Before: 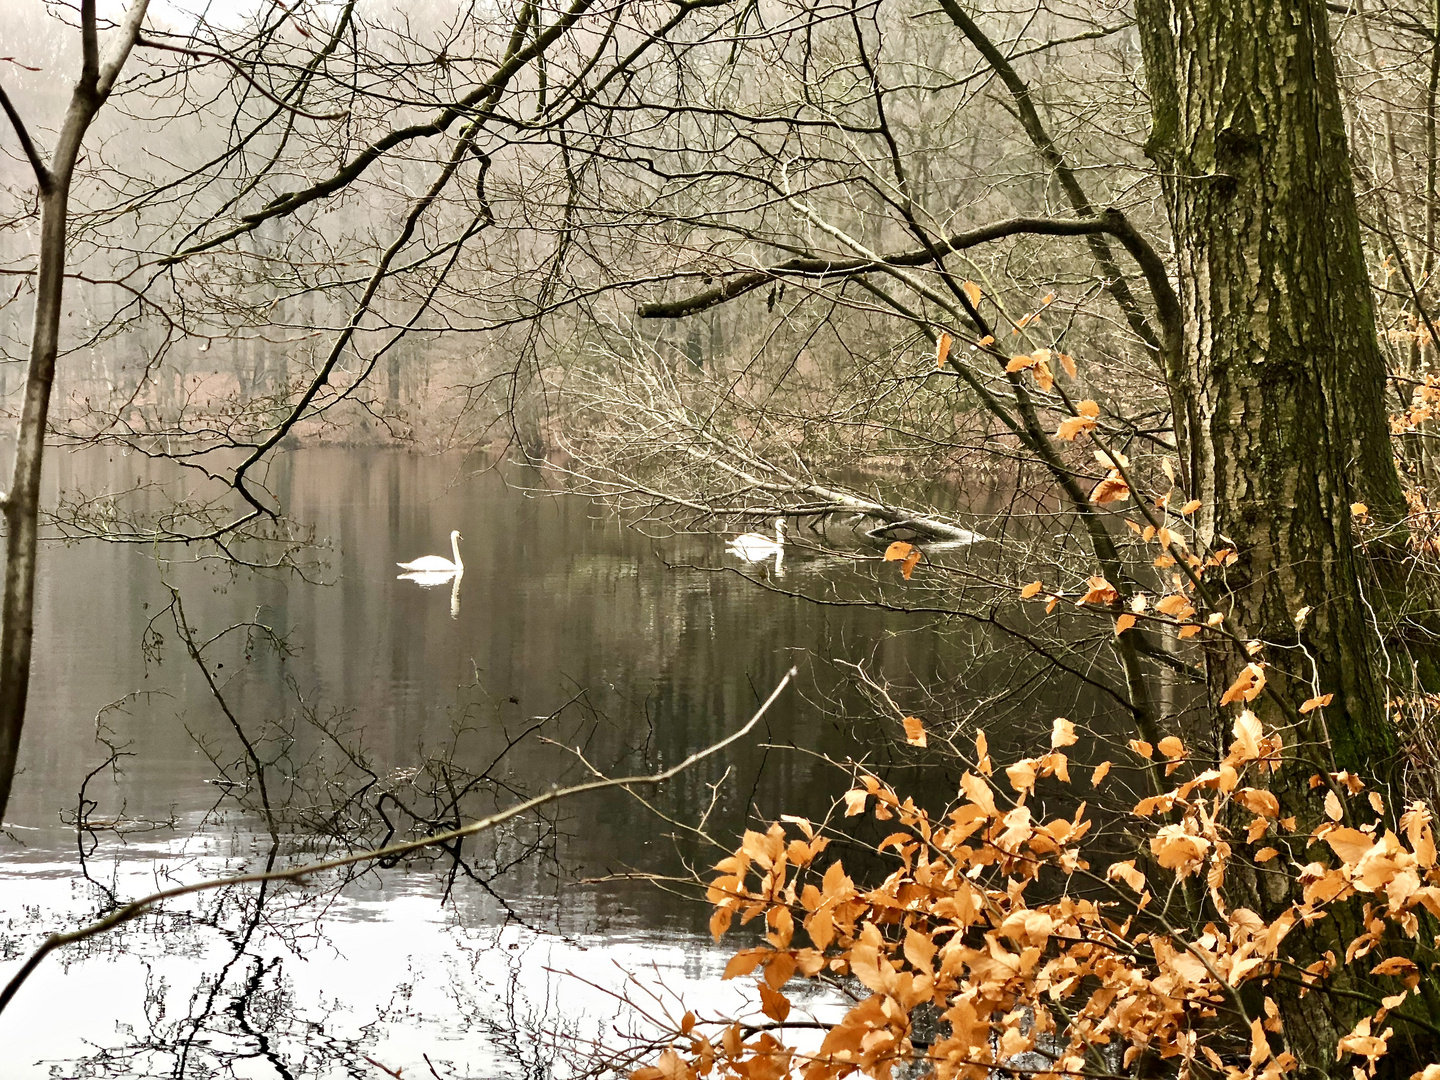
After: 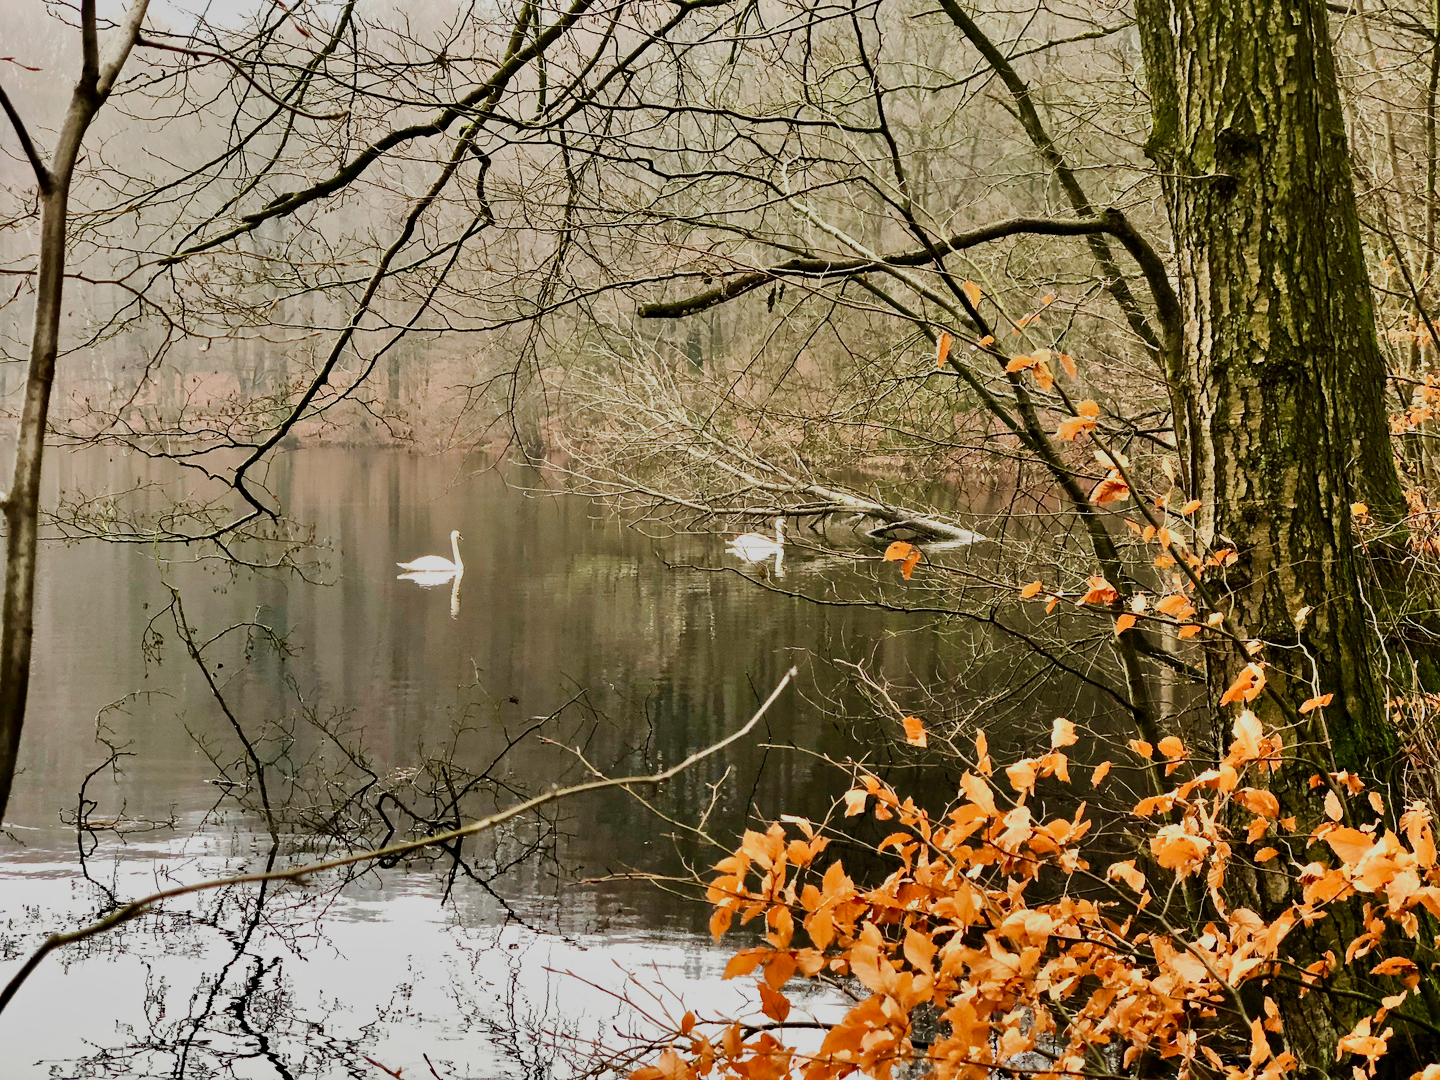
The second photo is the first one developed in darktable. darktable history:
filmic rgb: black relative exposure -7.65 EV, white relative exposure 4.56 EV, hardness 3.61, contrast in shadows safe
shadows and highlights: soften with gaussian
contrast brightness saturation: saturation 0.122
